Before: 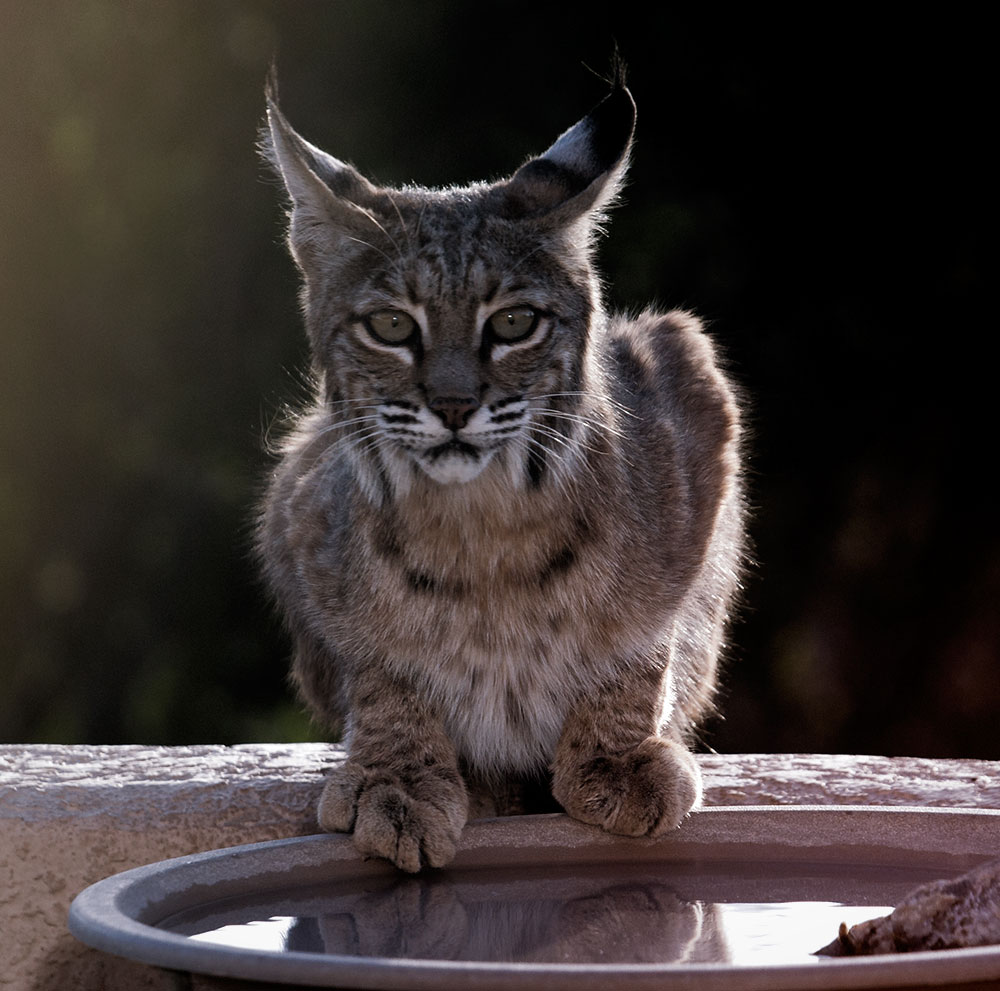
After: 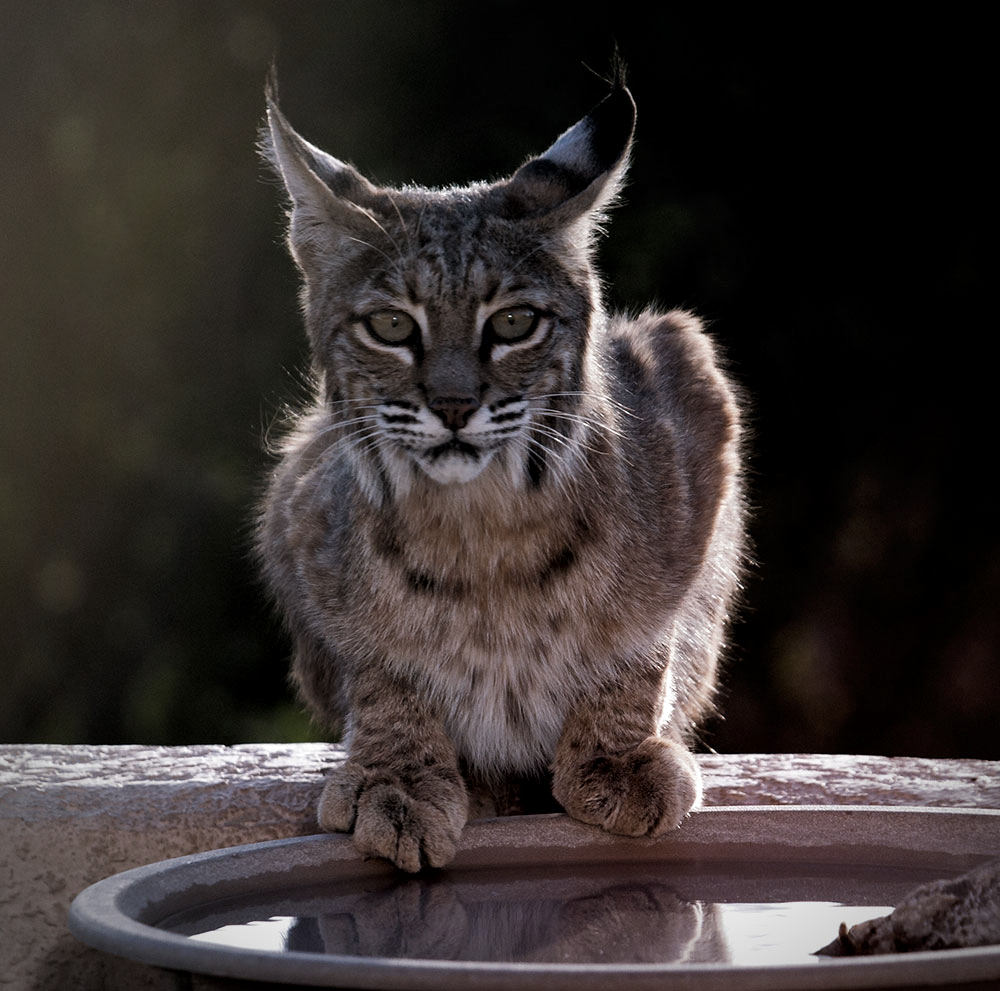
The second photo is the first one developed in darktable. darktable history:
vignetting: brightness -0.528, saturation -0.512
local contrast: mode bilateral grid, contrast 20, coarseness 50, detail 119%, midtone range 0.2
